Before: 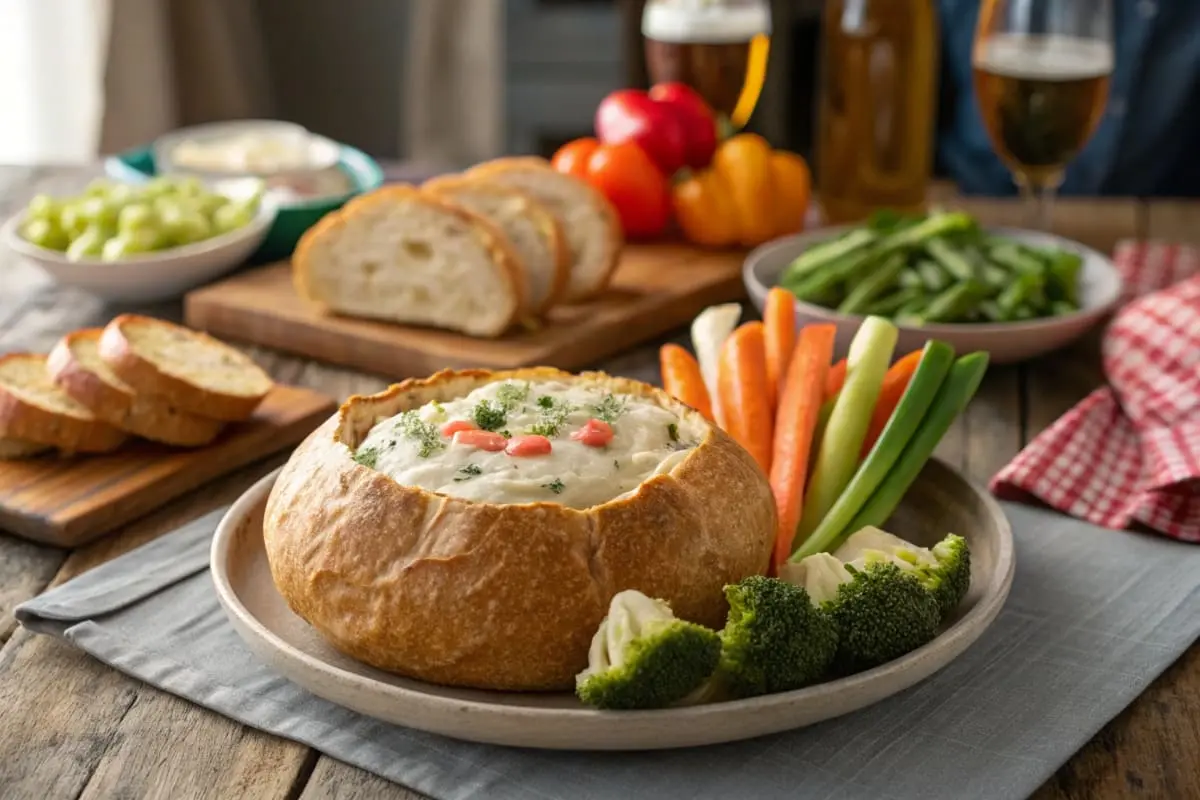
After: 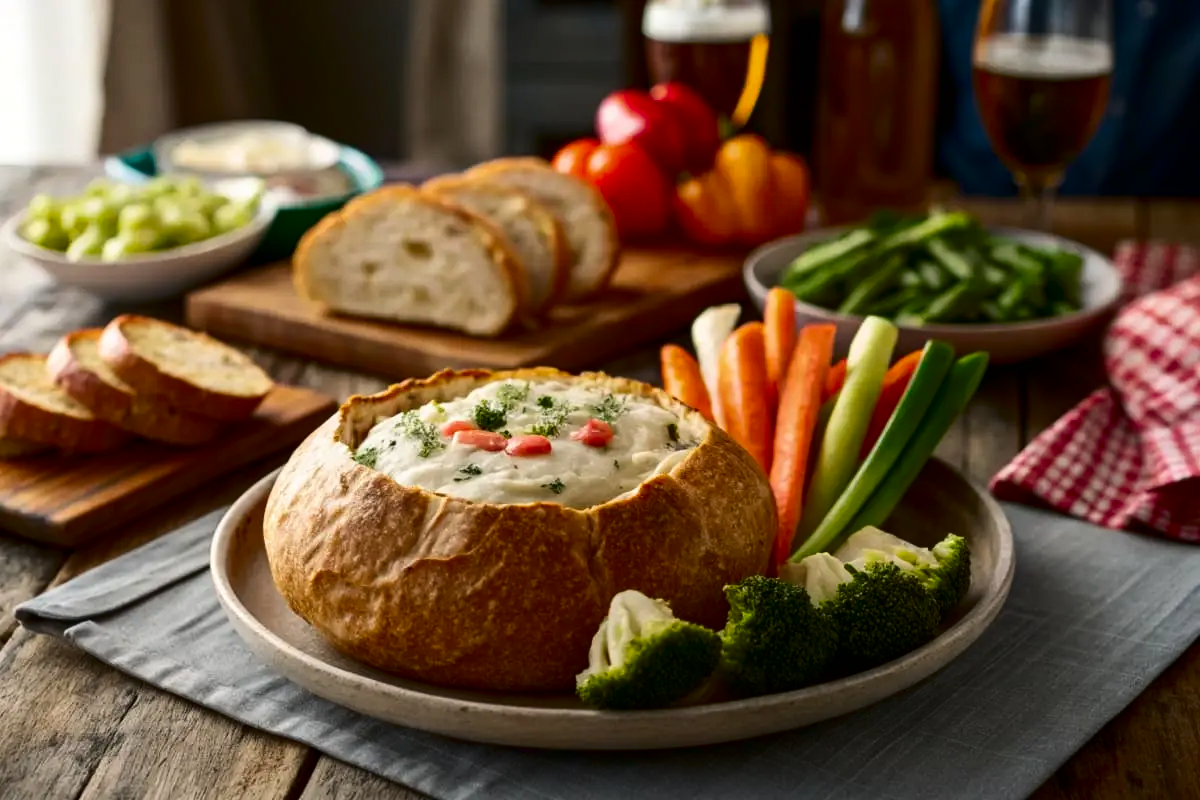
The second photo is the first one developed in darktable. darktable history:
contrast brightness saturation: contrast 0.194, brightness -0.226, saturation 0.116
